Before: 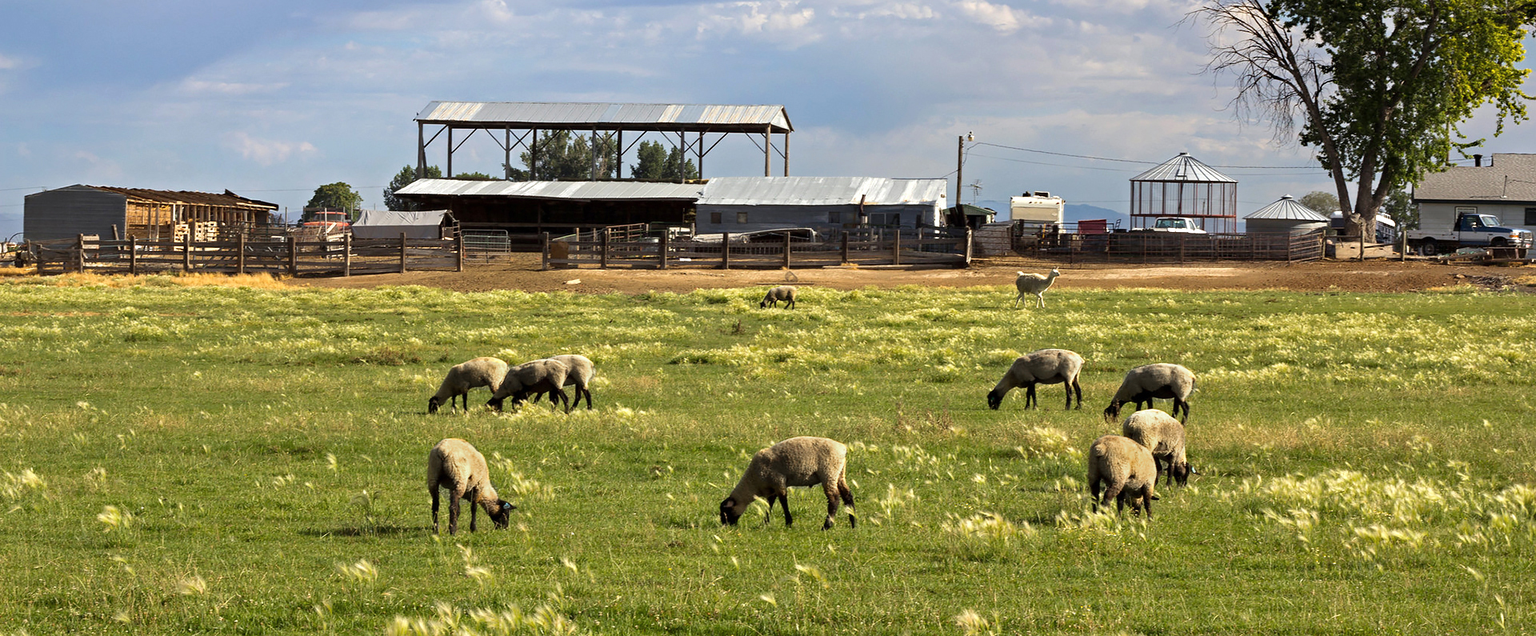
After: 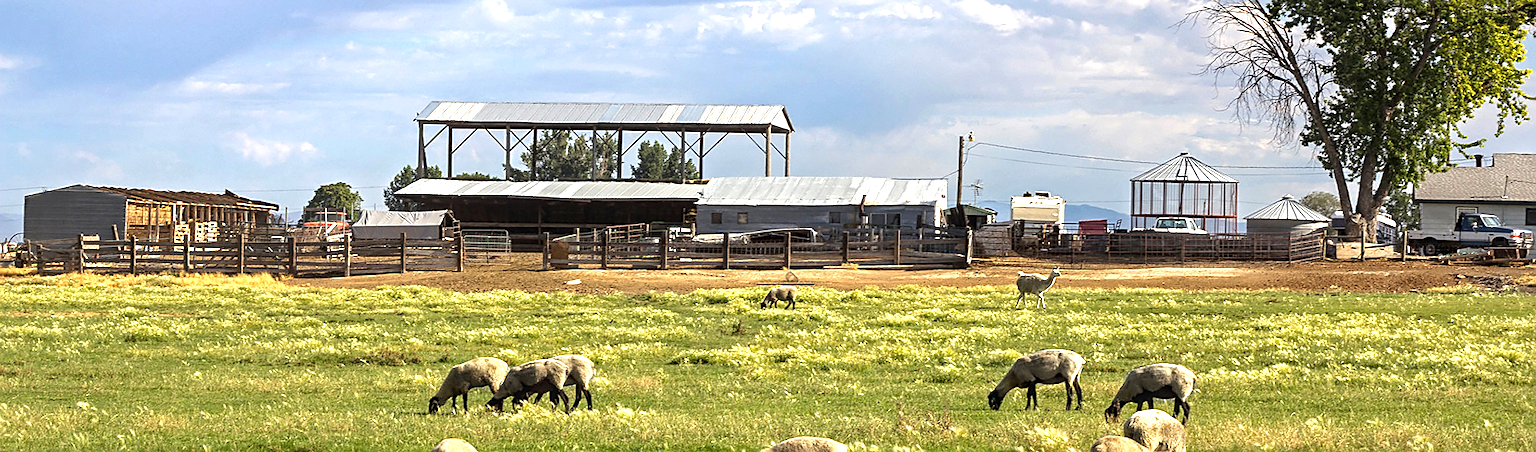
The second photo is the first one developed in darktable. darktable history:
local contrast: on, module defaults
crop: right 0.001%, bottom 28.808%
sharpen: on, module defaults
exposure: black level correction 0, exposure 0.692 EV, compensate highlight preservation false
tone equalizer: edges refinement/feathering 500, mask exposure compensation -1.57 EV, preserve details no
